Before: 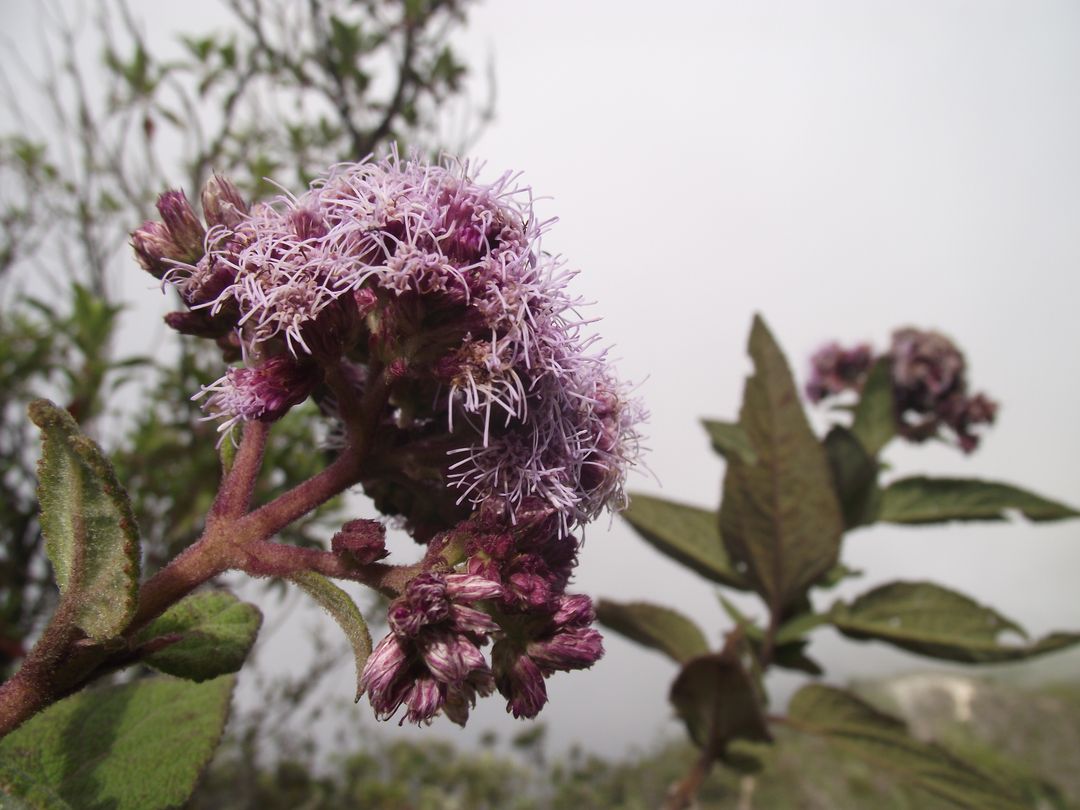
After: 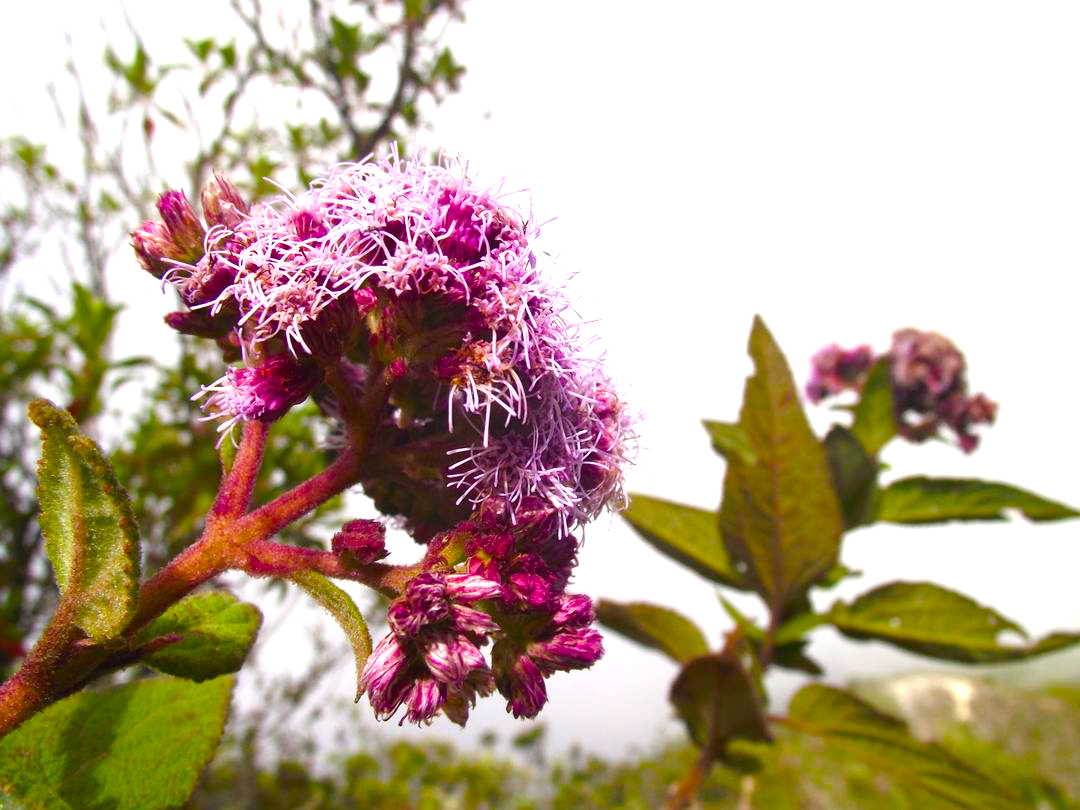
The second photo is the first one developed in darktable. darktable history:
color balance rgb: linear chroma grading › shadows 10%, linear chroma grading › highlights 10%, linear chroma grading › global chroma 15%, linear chroma grading › mid-tones 15%, perceptual saturation grading › global saturation 40%, perceptual saturation grading › highlights -25%, perceptual saturation grading › mid-tones 35%, perceptual saturation grading › shadows 35%, perceptual brilliance grading › global brilliance 11.29%, global vibrance 11.29%
exposure: exposure 0.574 EV, compensate highlight preservation false
